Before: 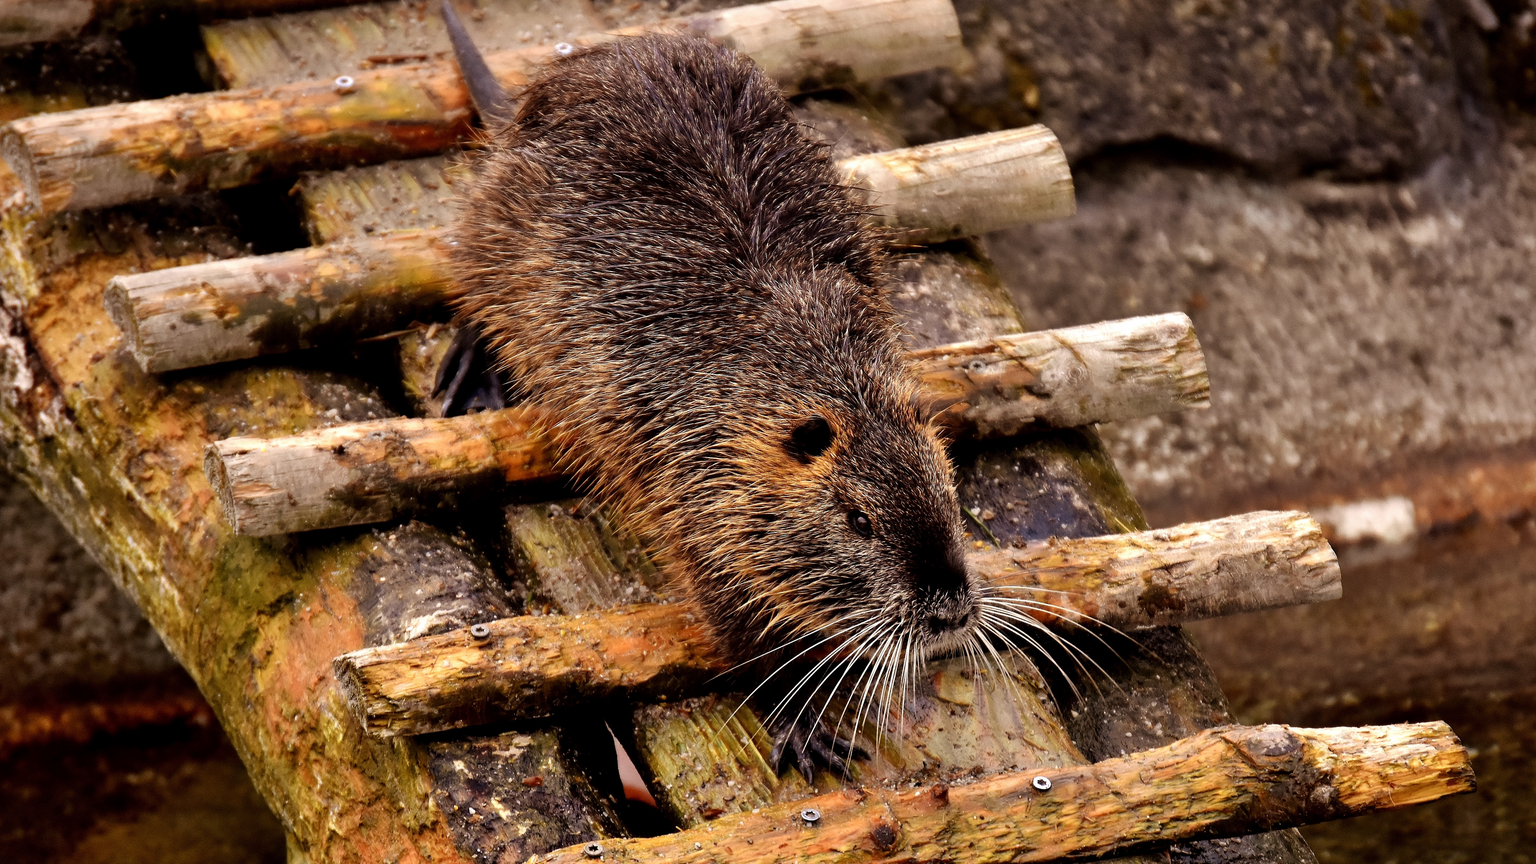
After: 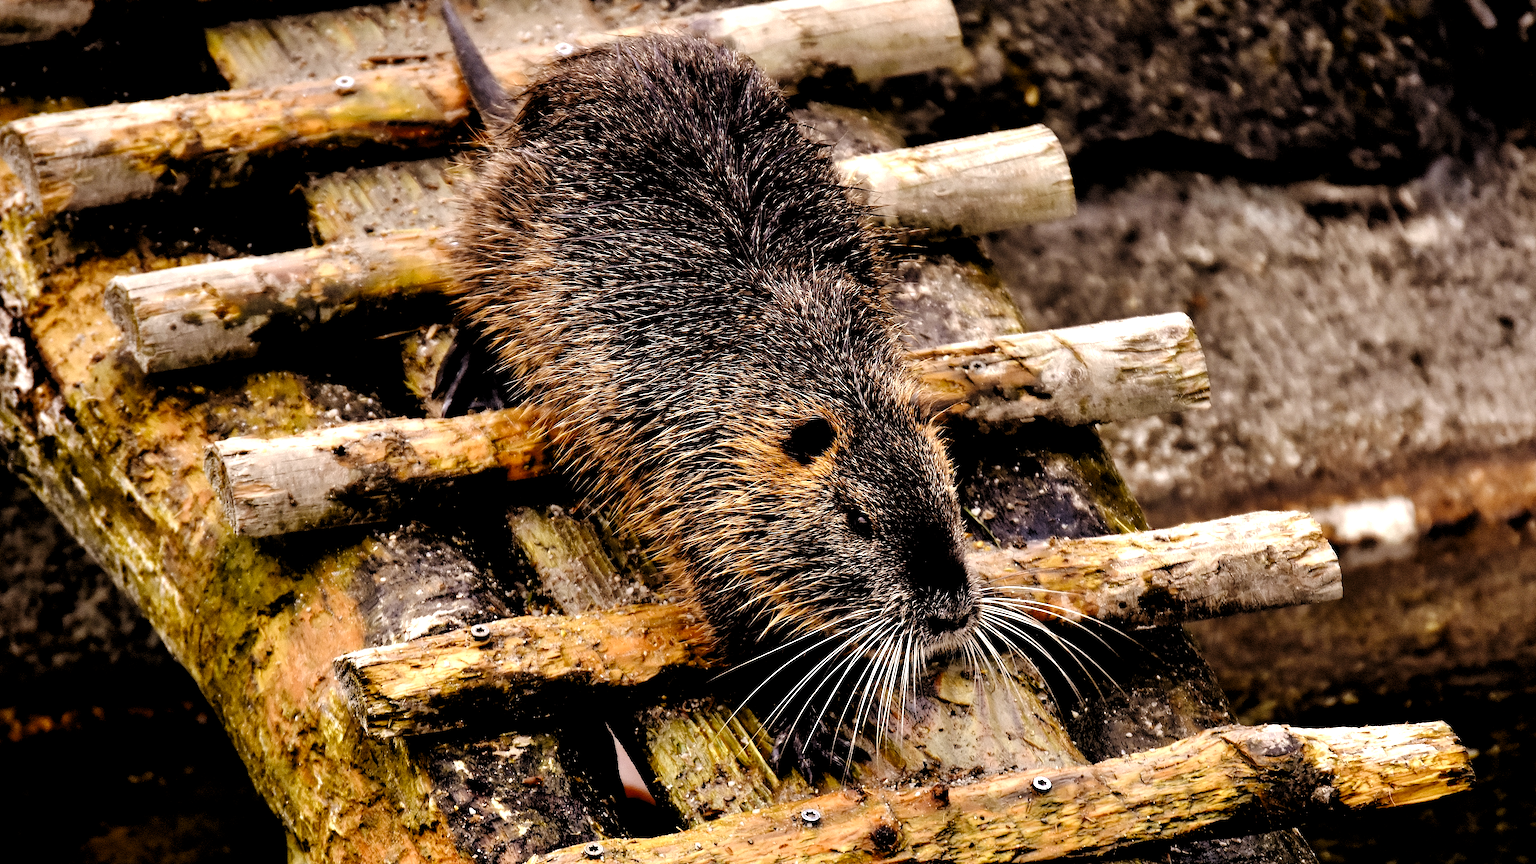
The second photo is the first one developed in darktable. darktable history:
levels: levels [0.129, 0.519, 0.867]
tone curve: curves: ch0 [(0, 0) (0.004, 0) (0.133, 0.076) (0.325, 0.362) (0.879, 0.885) (1, 1)], preserve colors none
